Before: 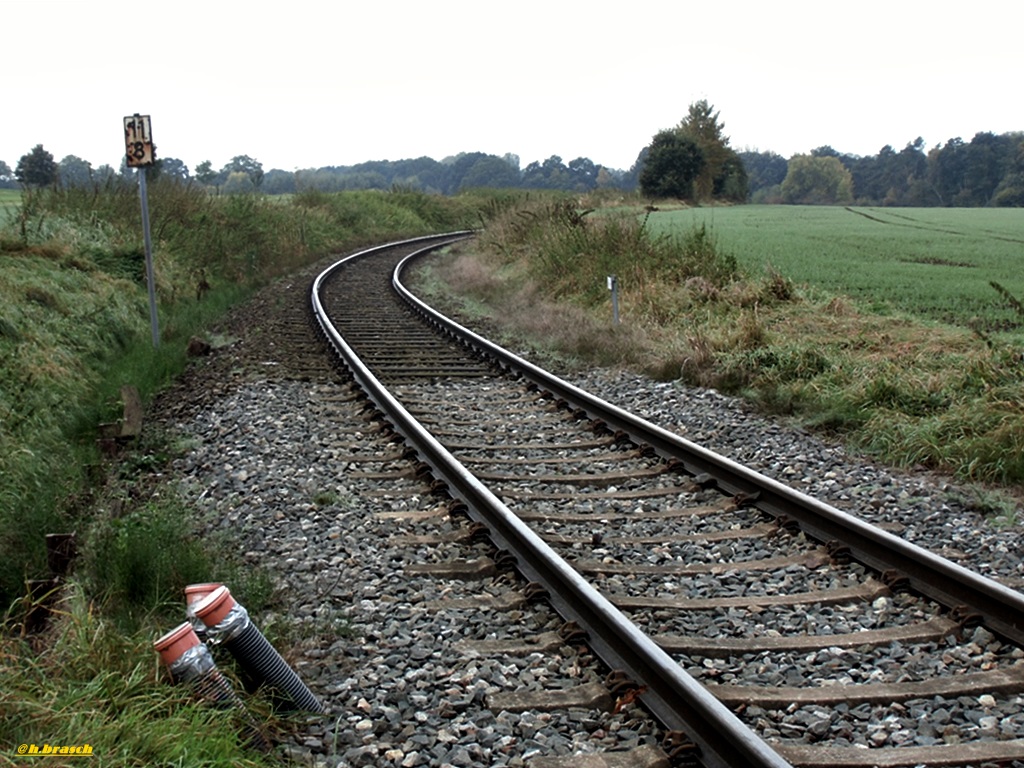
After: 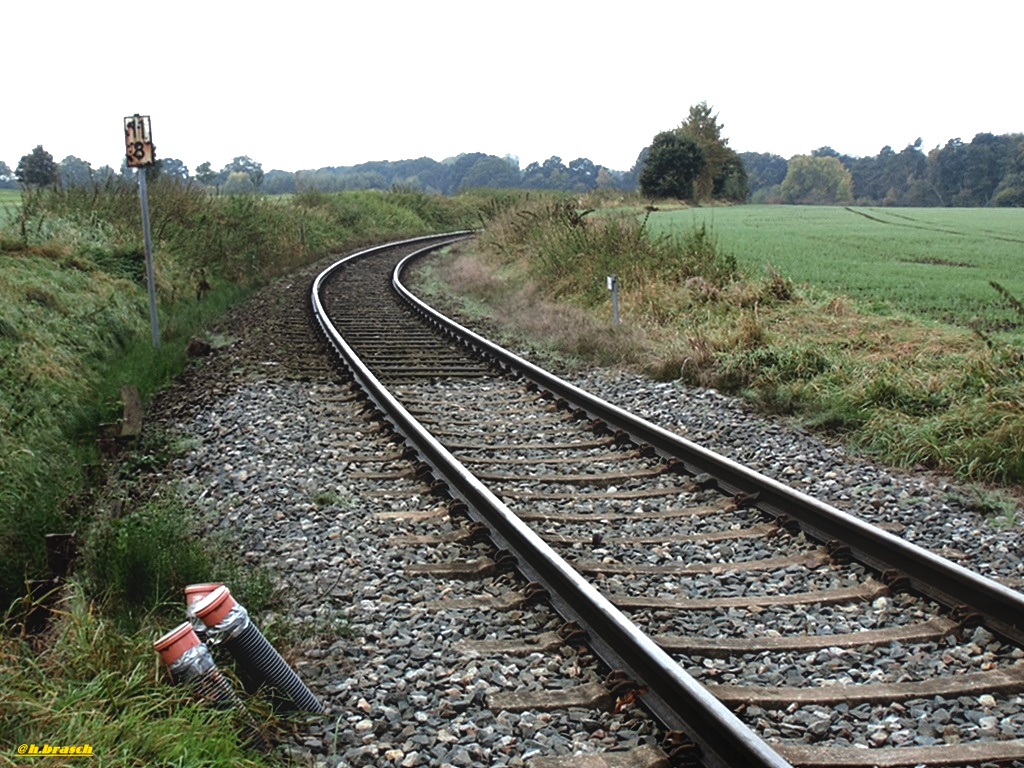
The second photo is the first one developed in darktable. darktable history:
contrast equalizer: y [[0.439, 0.44, 0.442, 0.457, 0.493, 0.498], [0.5 ×6], [0.5 ×6], [0 ×6], [0 ×6]]
tone equalizer: -8 EV -0.735 EV, -7 EV -0.699 EV, -6 EV -0.569 EV, -5 EV -0.367 EV, -3 EV 0.37 EV, -2 EV 0.6 EV, -1 EV 0.689 EV, +0 EV 0.72 EV
